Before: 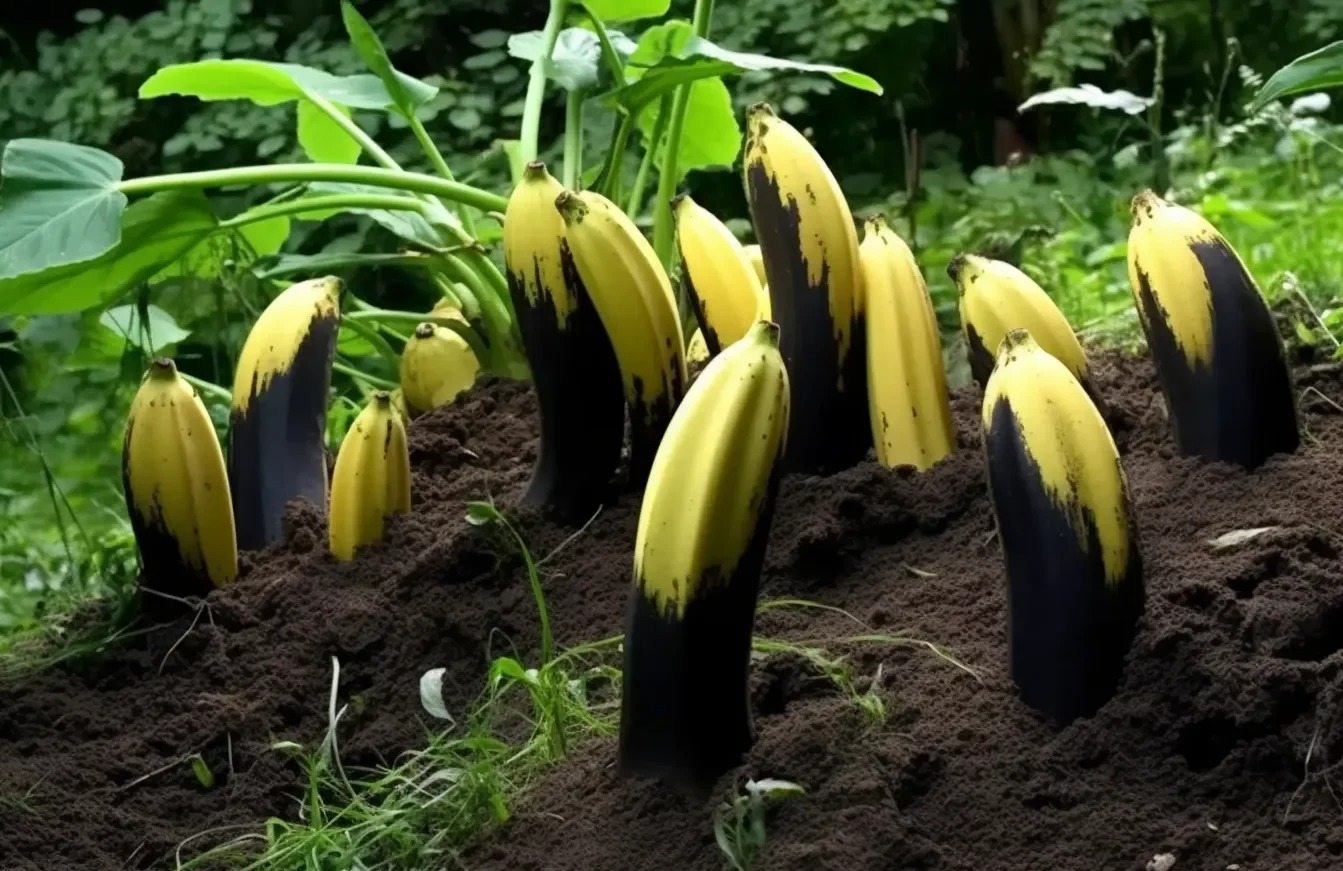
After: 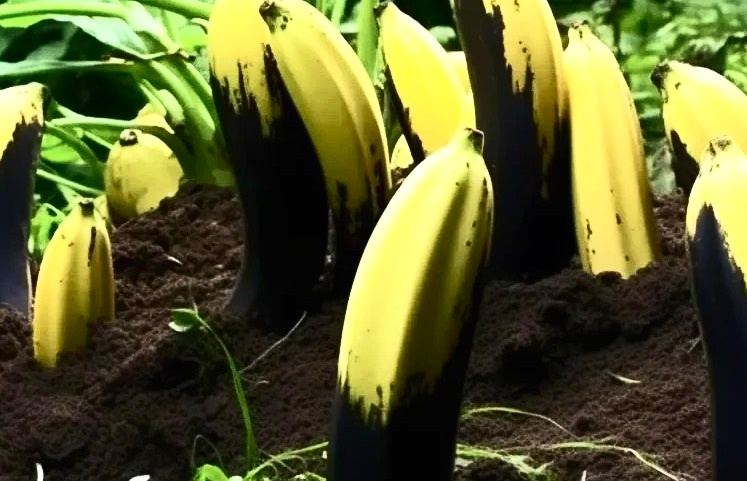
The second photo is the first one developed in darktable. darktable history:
velvia: on, module defaults
crop and rotate: left 22.045%, top 22.17%, right 22.293%, bottom 22.587%
contrast brightness saturation: contrast 0.636, brightness 0.325, saturation 0.144
